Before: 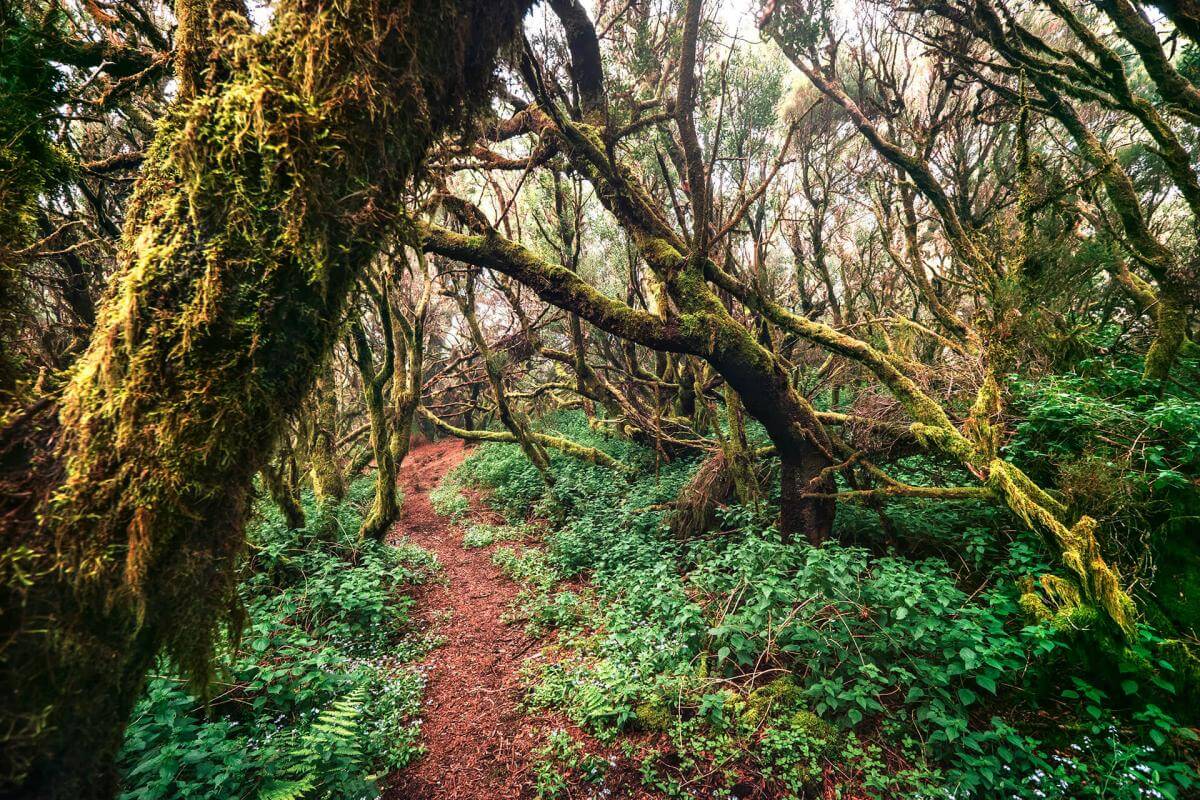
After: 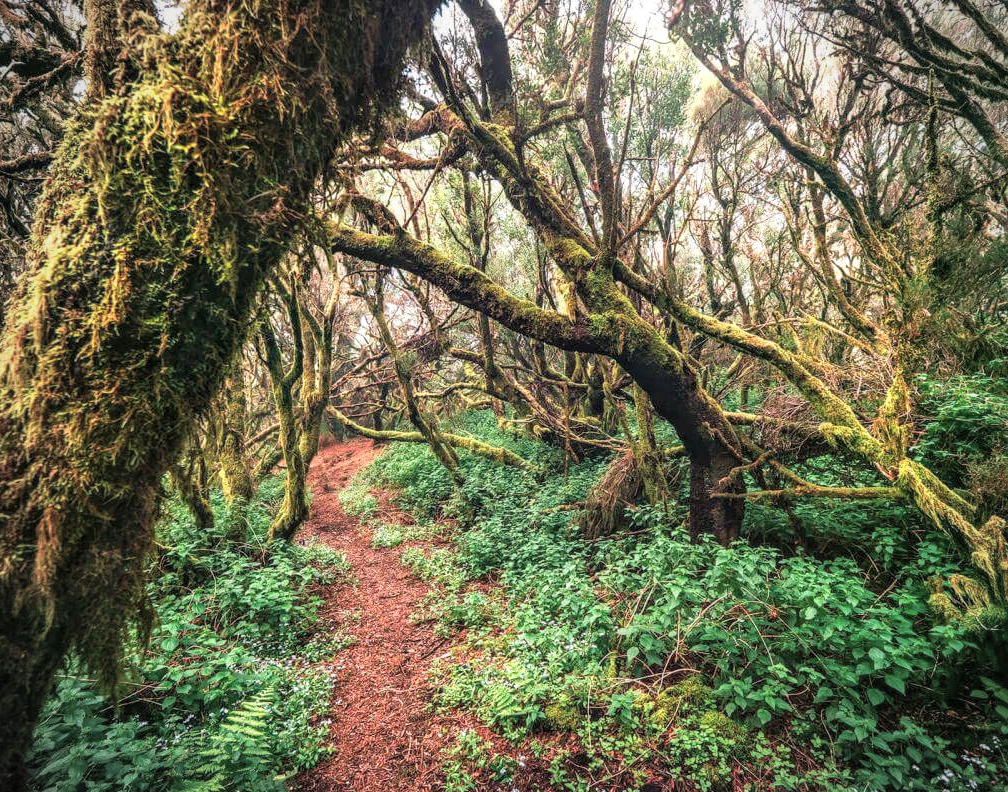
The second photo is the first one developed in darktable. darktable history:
contrast brightness saturation: brightness 0.15
local contrast: on, module defaults
vignetting: on, module defaults
crop: left 7.598%, right 7.873%
